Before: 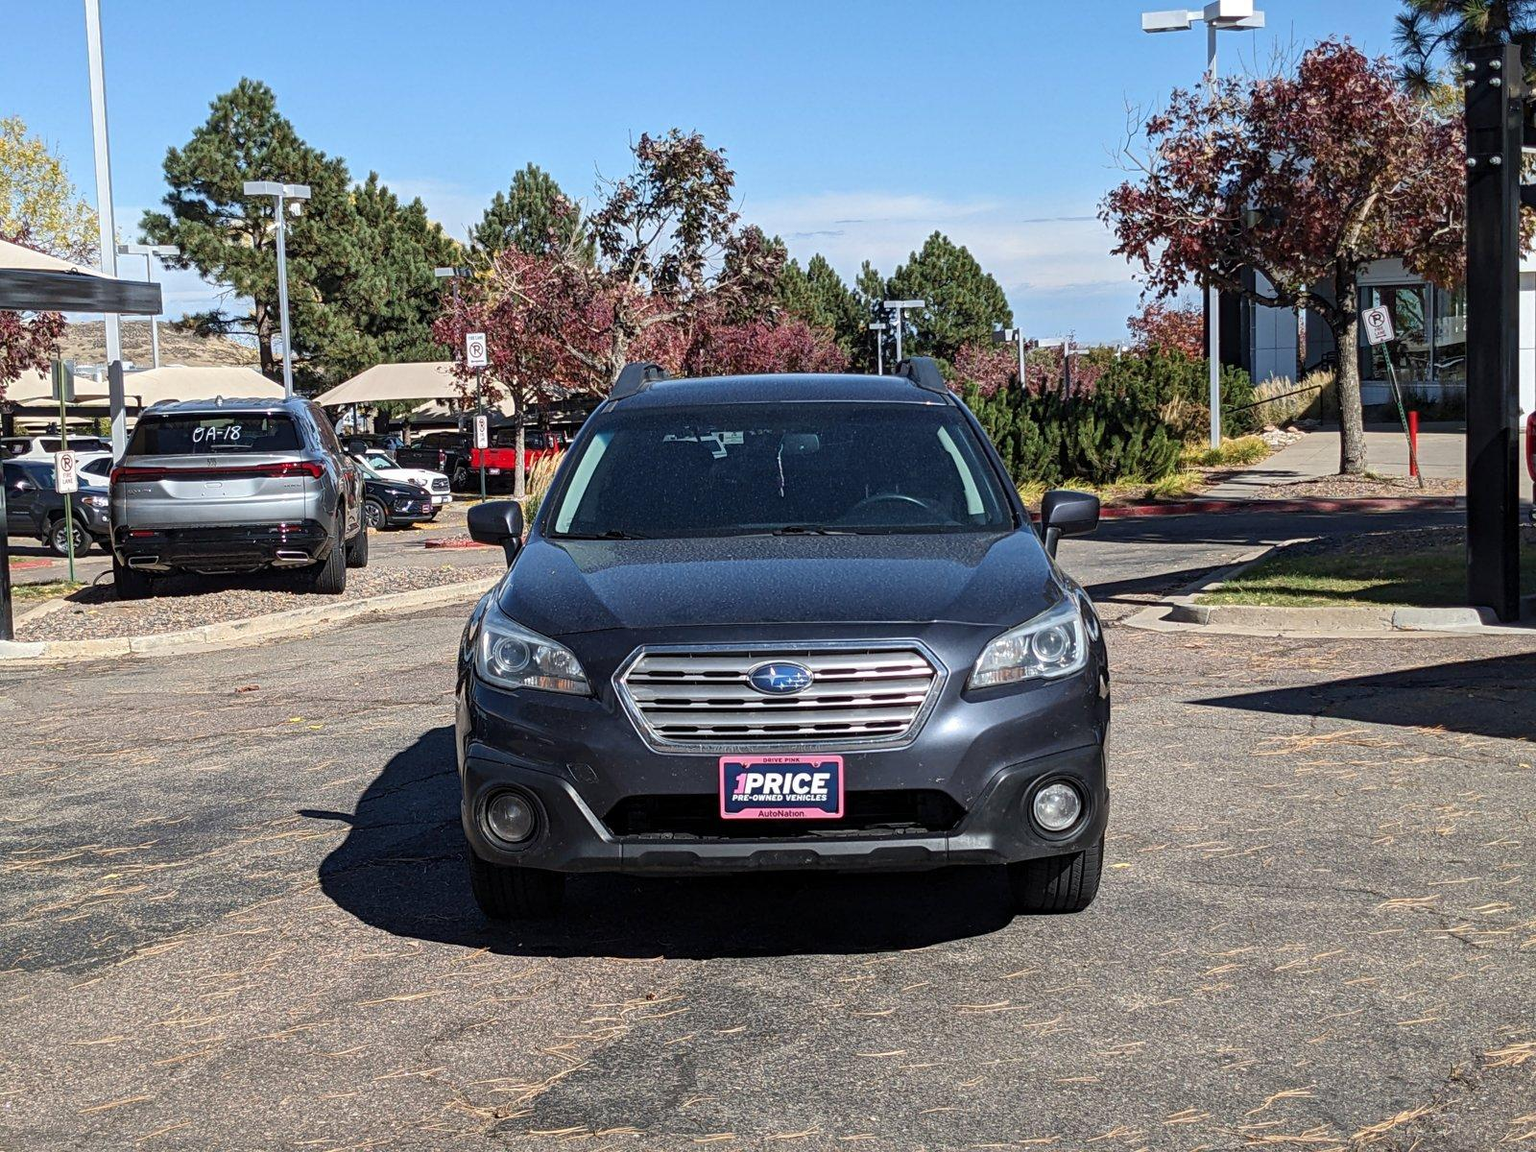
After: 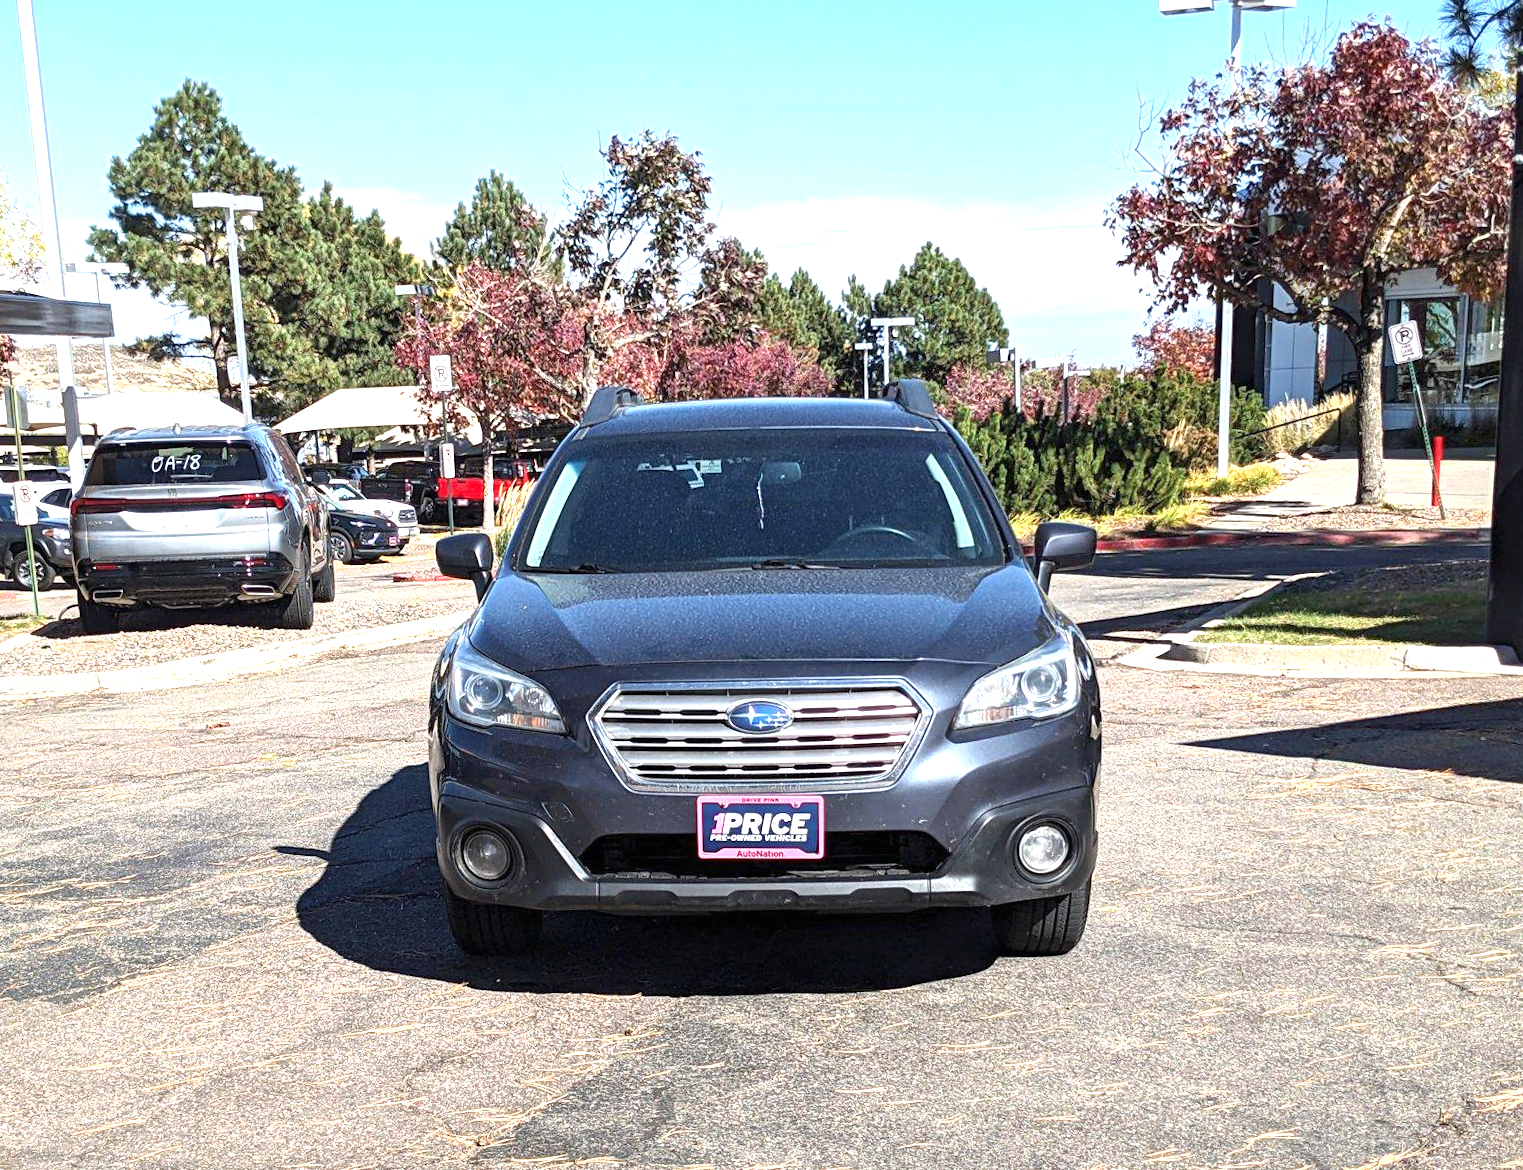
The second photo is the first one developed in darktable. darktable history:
exposure: black level correction 0, exposure 1.173 EV, compensate exposure bias true, compensate highlight preservation false
rotate and perspective: rotation 0.074°, lens shift (vertical) 0.096, lens shift (horizontal) -0.041, crop left 0.043, crop right 0.952, crop top 0.024, crop bottom 0.979
